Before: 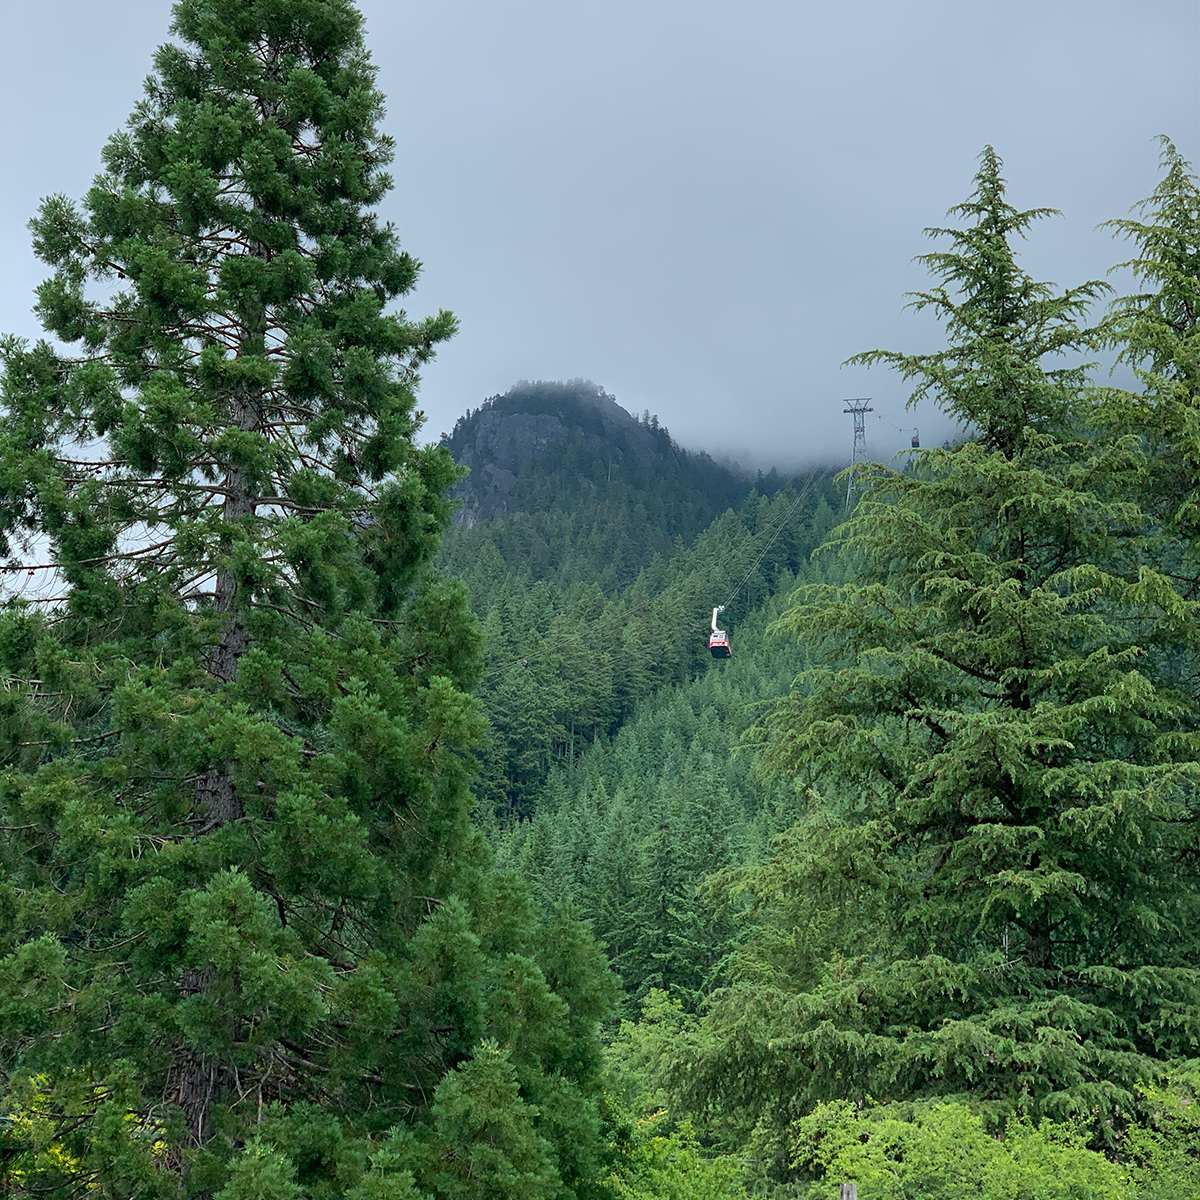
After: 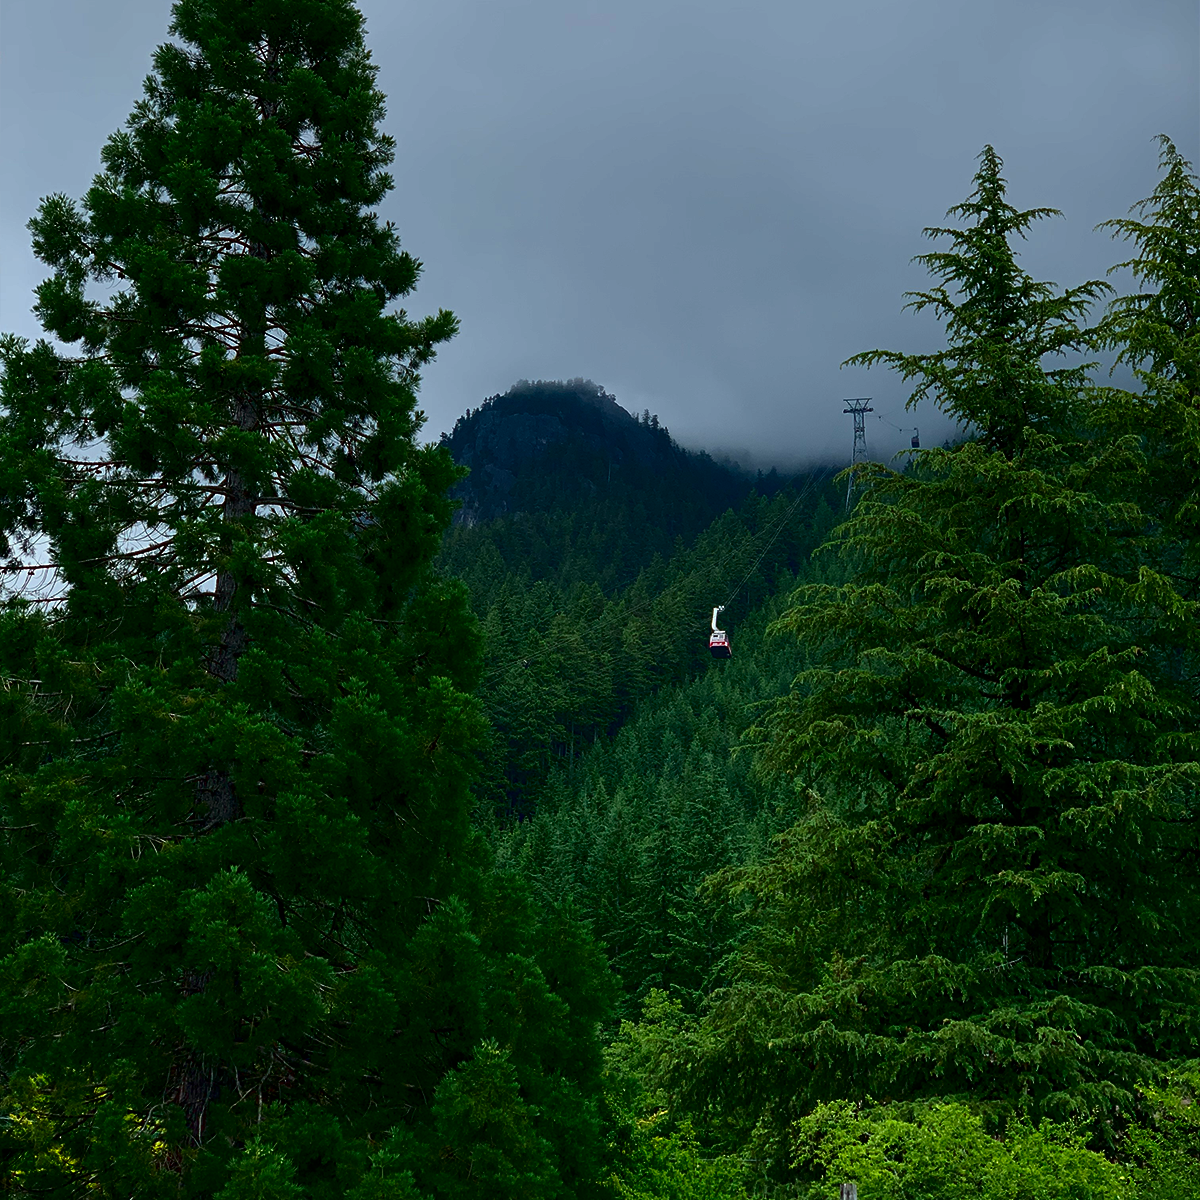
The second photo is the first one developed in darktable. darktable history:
contrast brightness saturation: contrast 0.09, brightness -0.581, saturation 0.172
